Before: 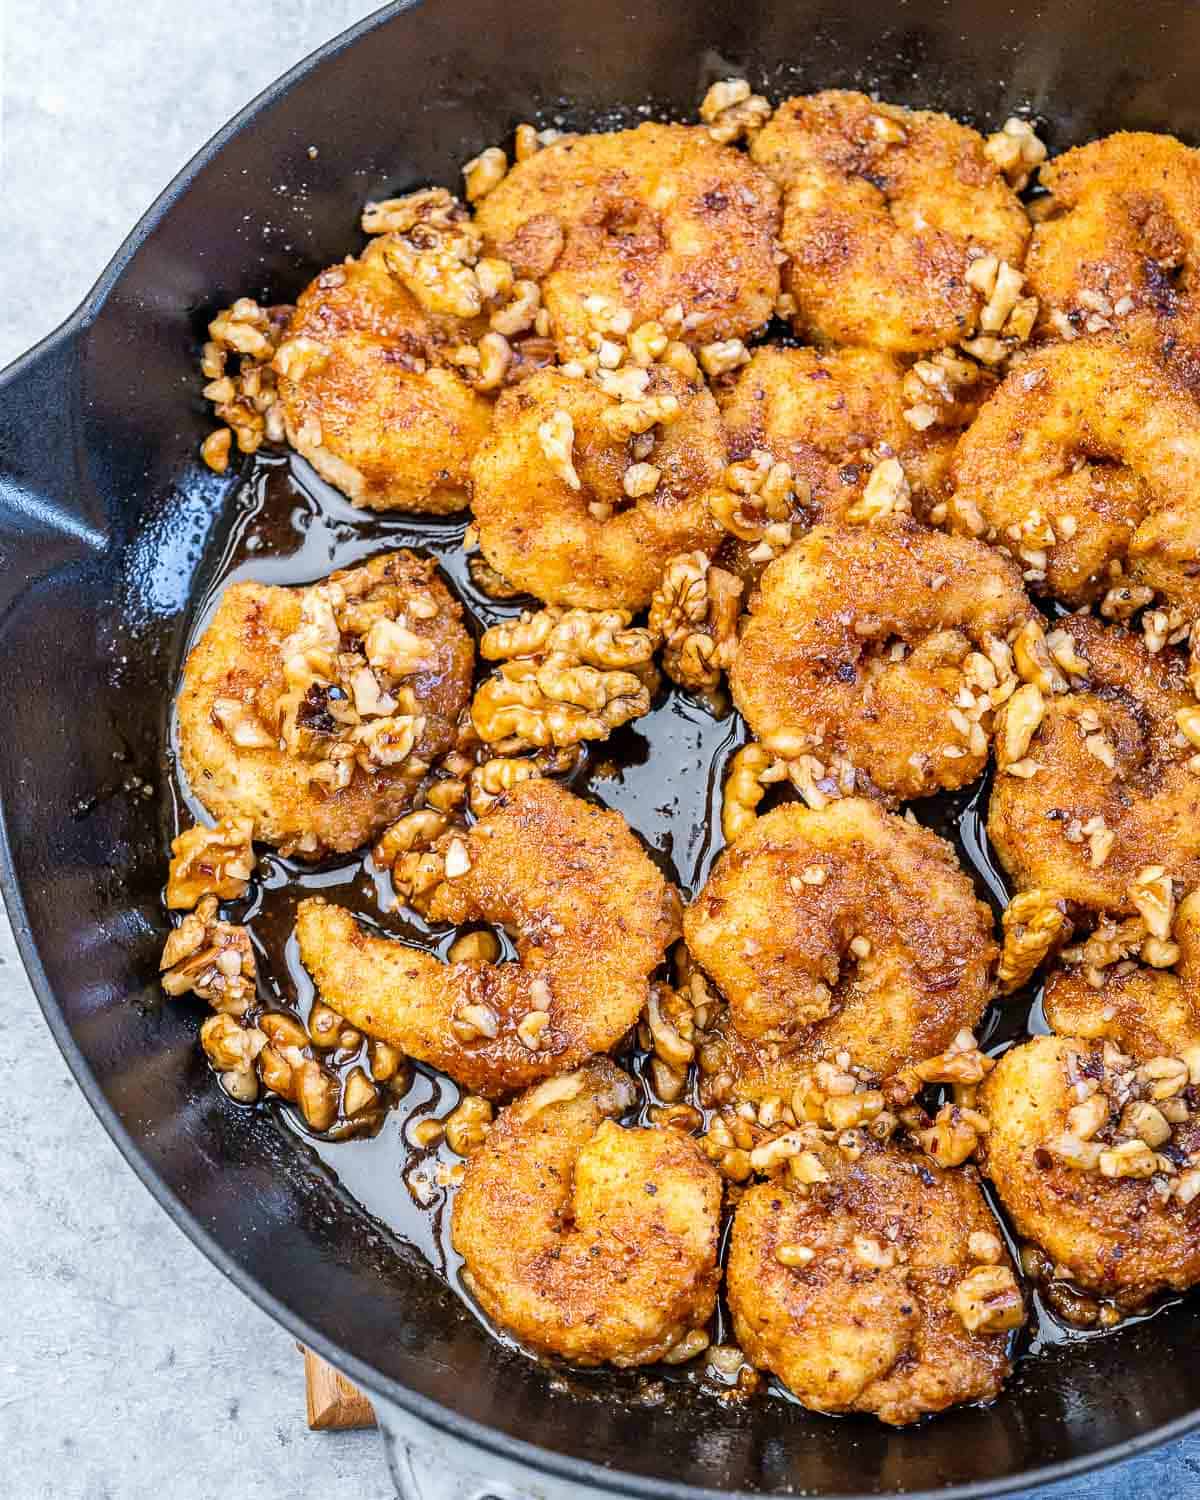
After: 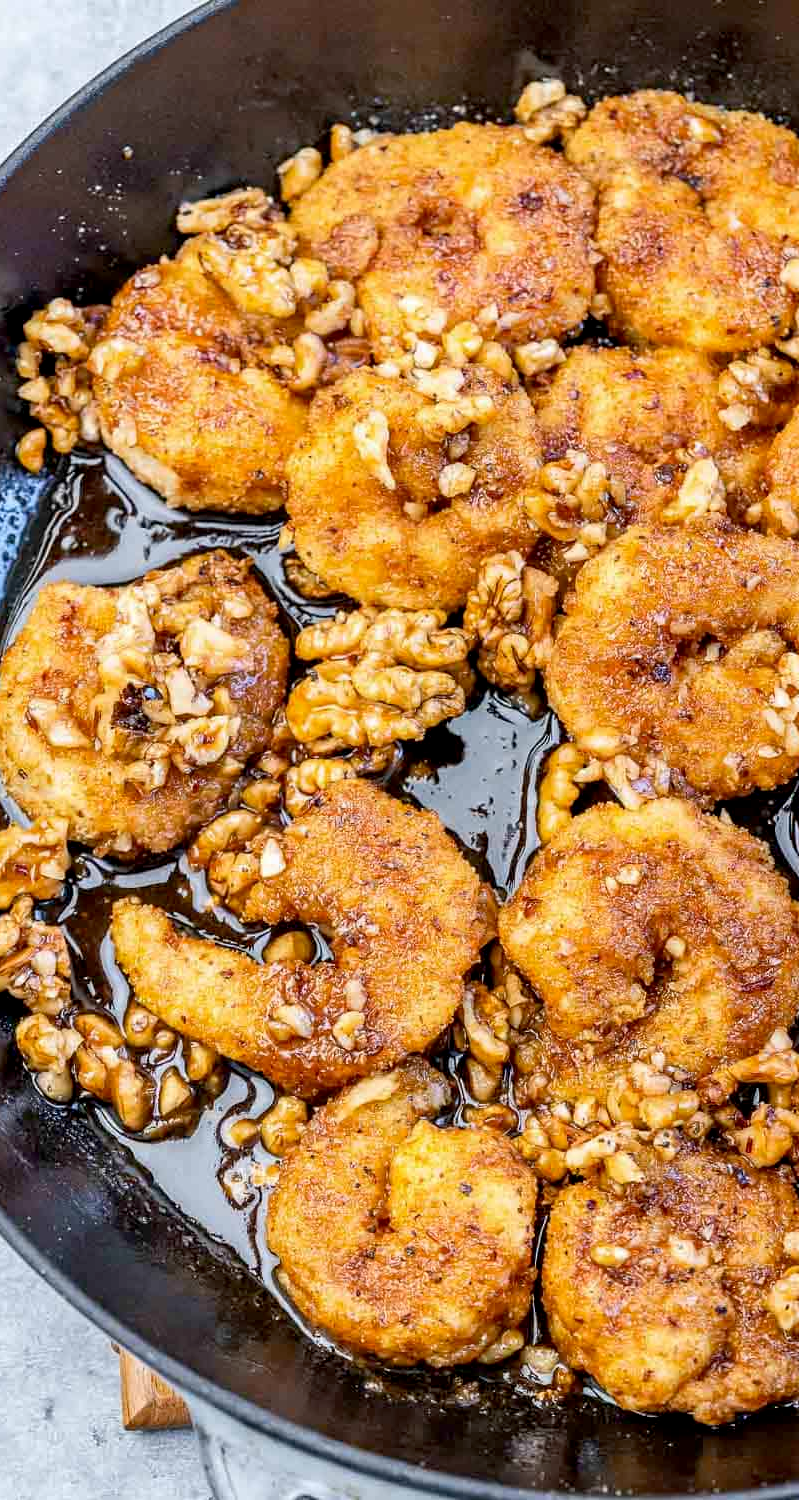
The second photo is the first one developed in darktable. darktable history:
exposure: black level correction 0.005, exposure 0.005 EV, compensate exposure bias true, compensate highlight preservation false
crop and rotate: left 15.425%, right 17.922%
